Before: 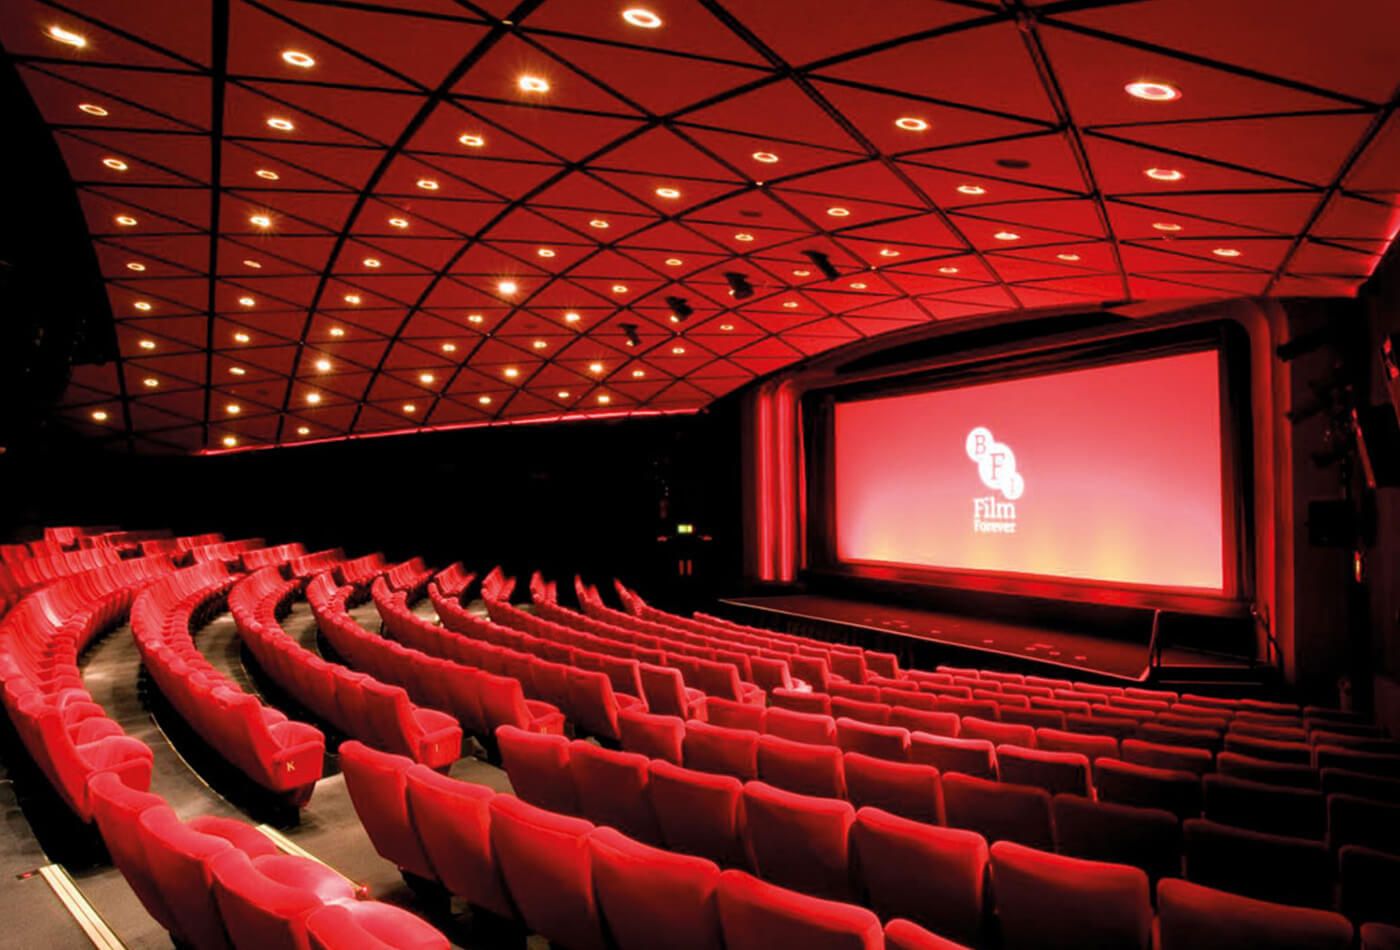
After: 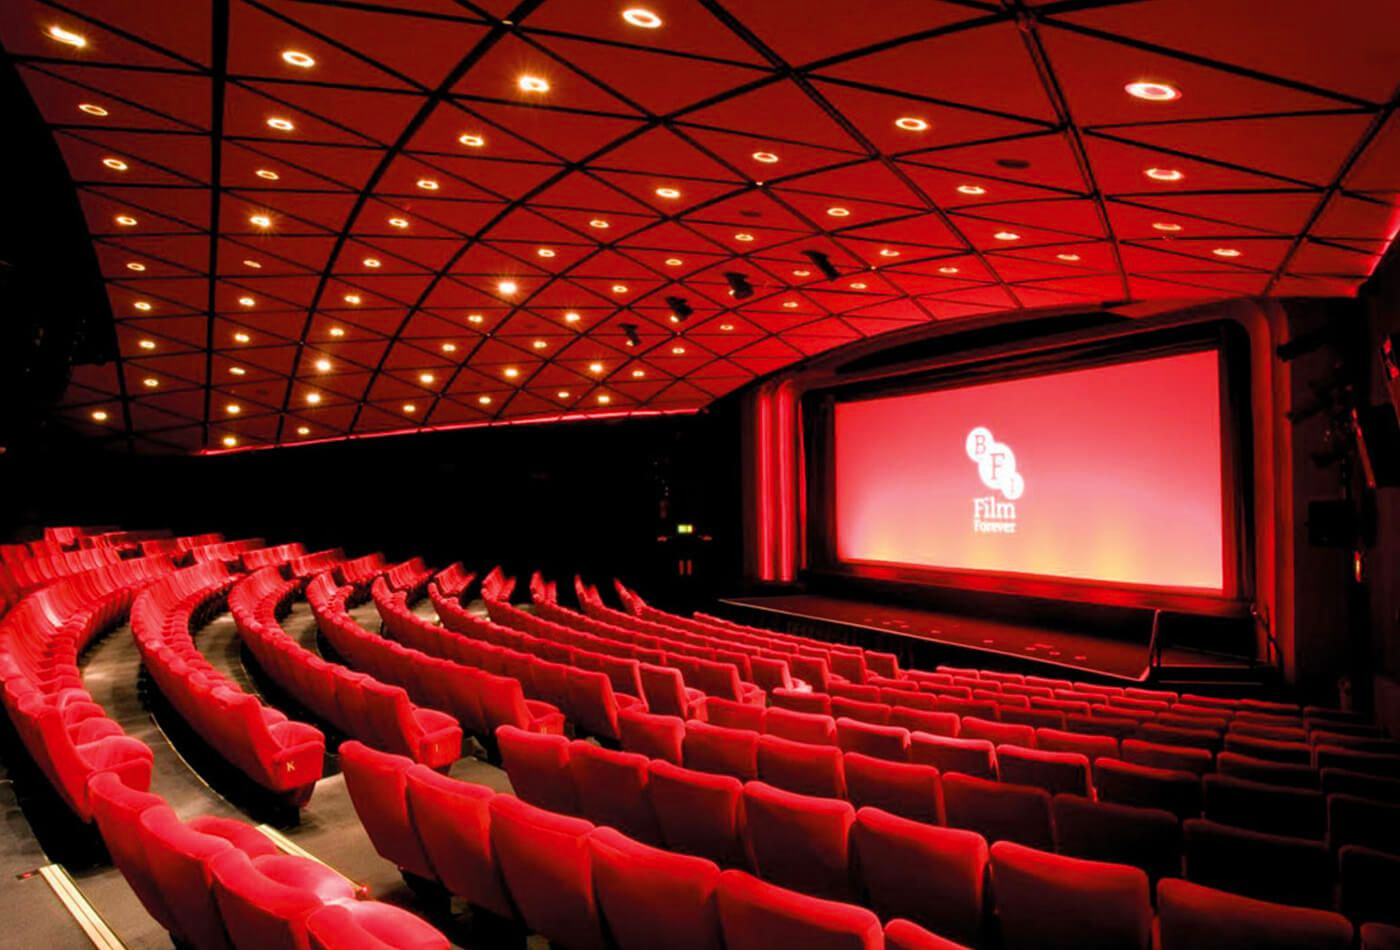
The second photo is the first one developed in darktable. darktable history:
color balance rgb: perceptual saturation grading › global saturation 10.44%
